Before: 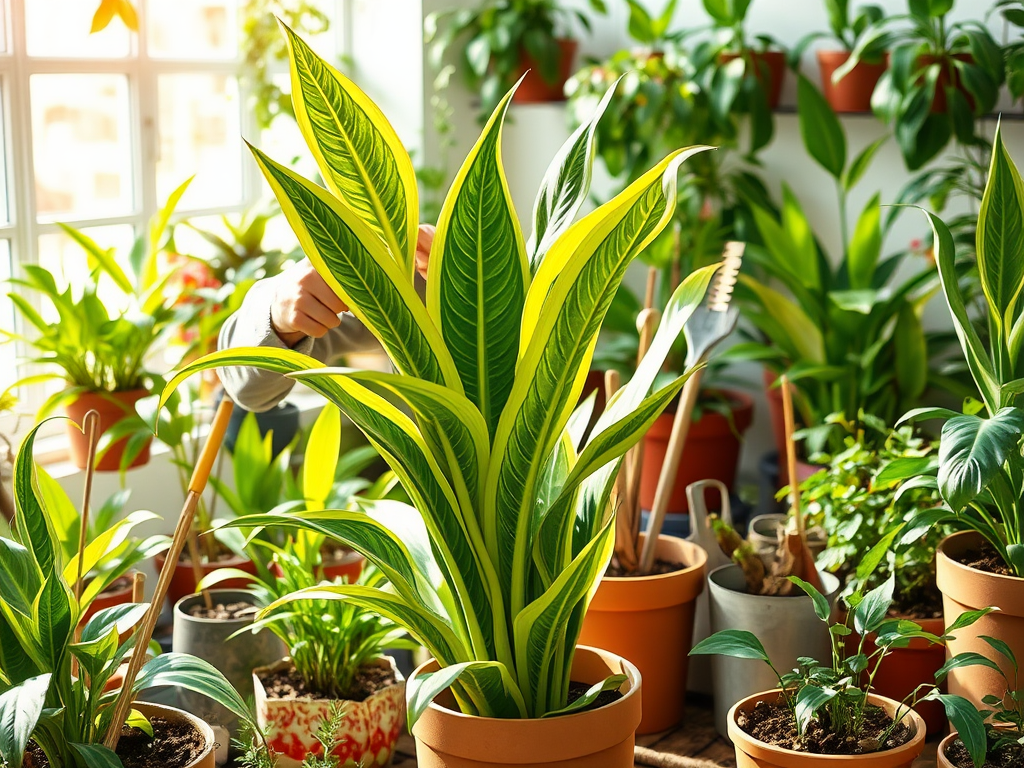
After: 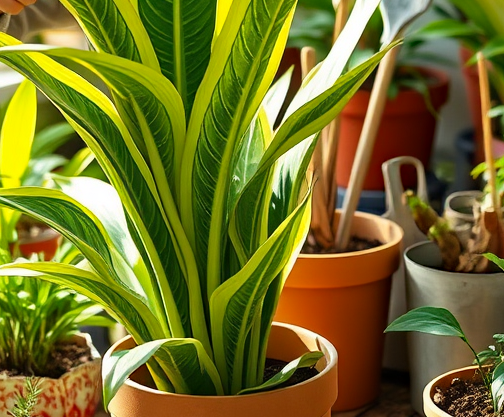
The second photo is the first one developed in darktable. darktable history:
crop: left 29.731%, top 42.154%, right 21.031%, bottom 3.47%
haze removal: compatibility mode true, adaptive false
